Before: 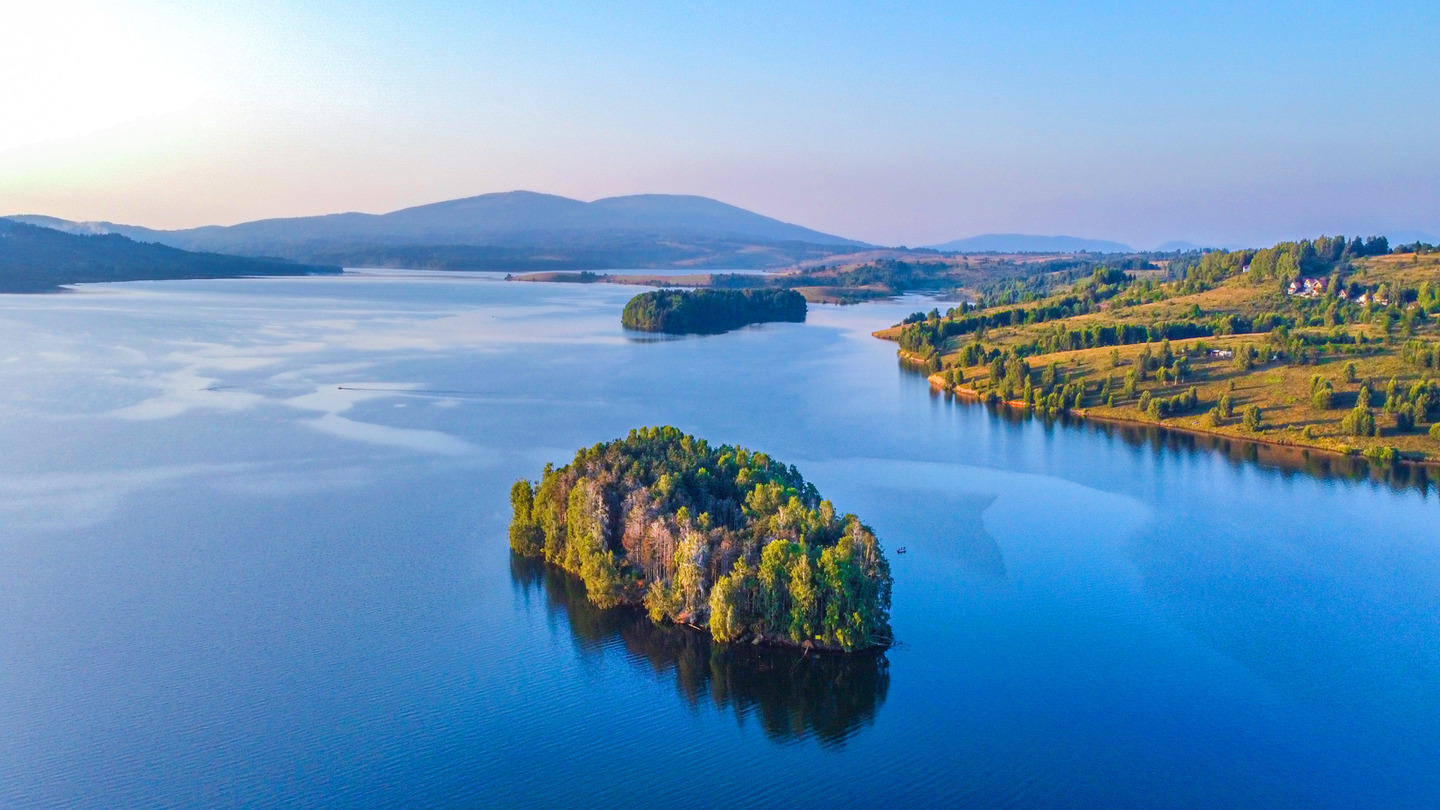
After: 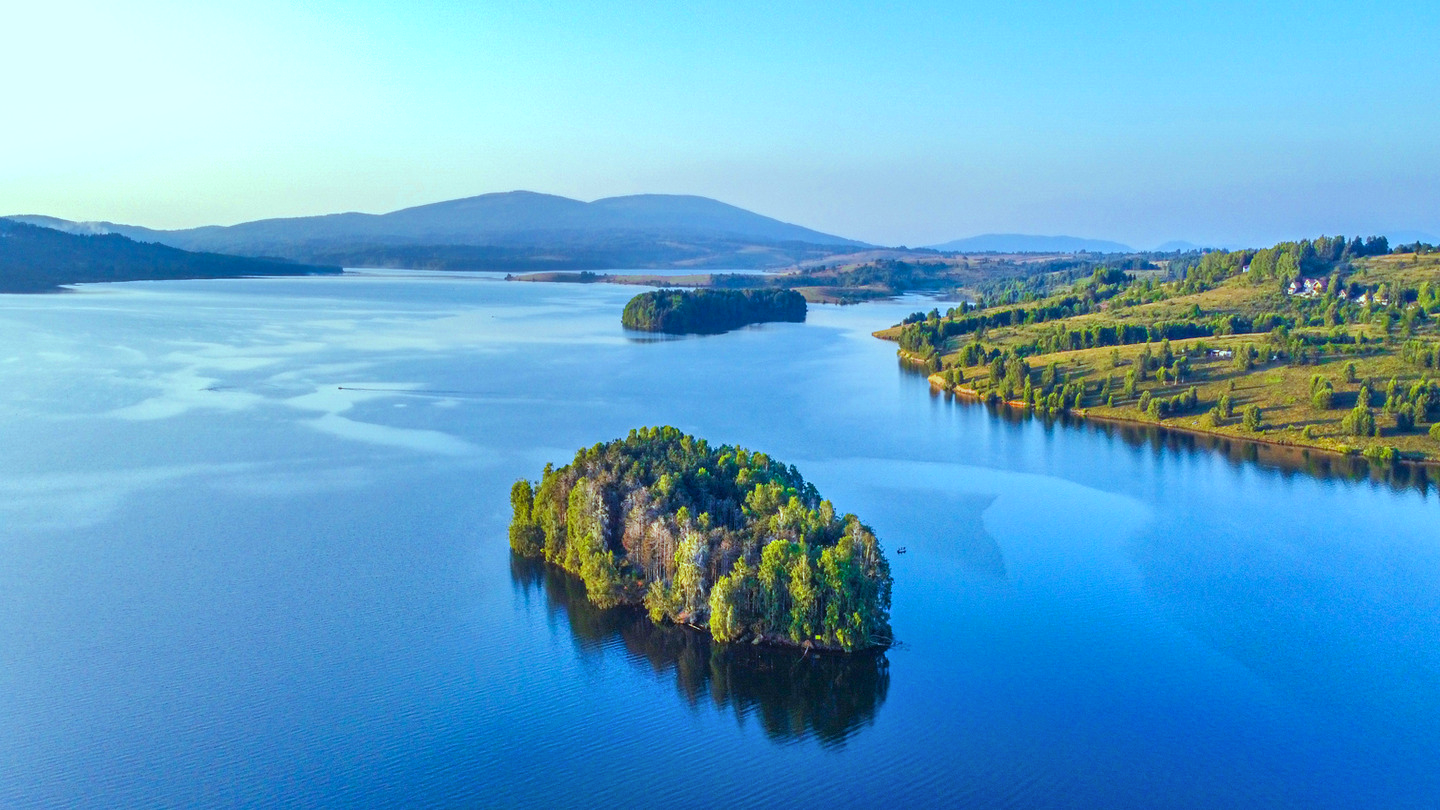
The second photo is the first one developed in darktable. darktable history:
color balance: mode lift, gamma, gain (sRGB), lift [0.997, 0.979, 1.021, 1.011], gamma [1, 1.084, 0.916, 0.998], gain [1, 0.87, 1.13, 1.101], contrast 4.55%, contrast fulcrum 38.24%, output saturation 104.09%
shadows and highlights: shadows 52.34, highlights -28.23, soften with gaussian
